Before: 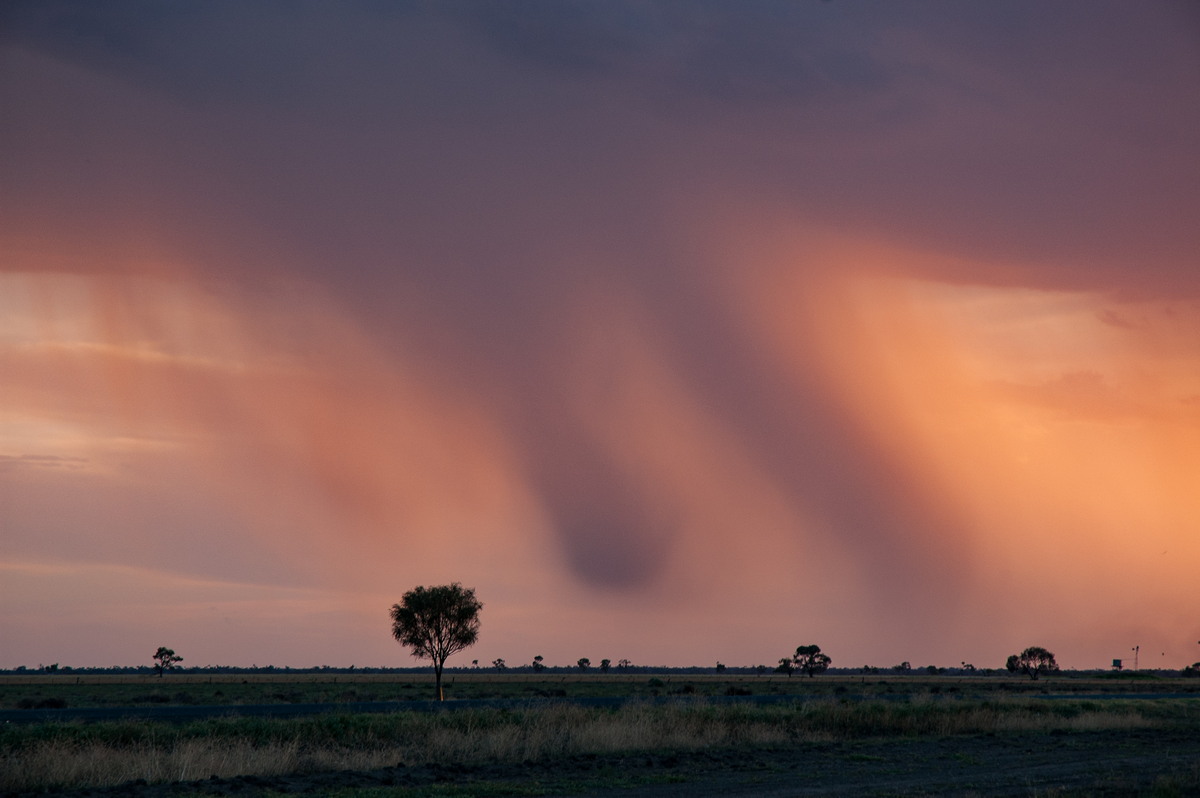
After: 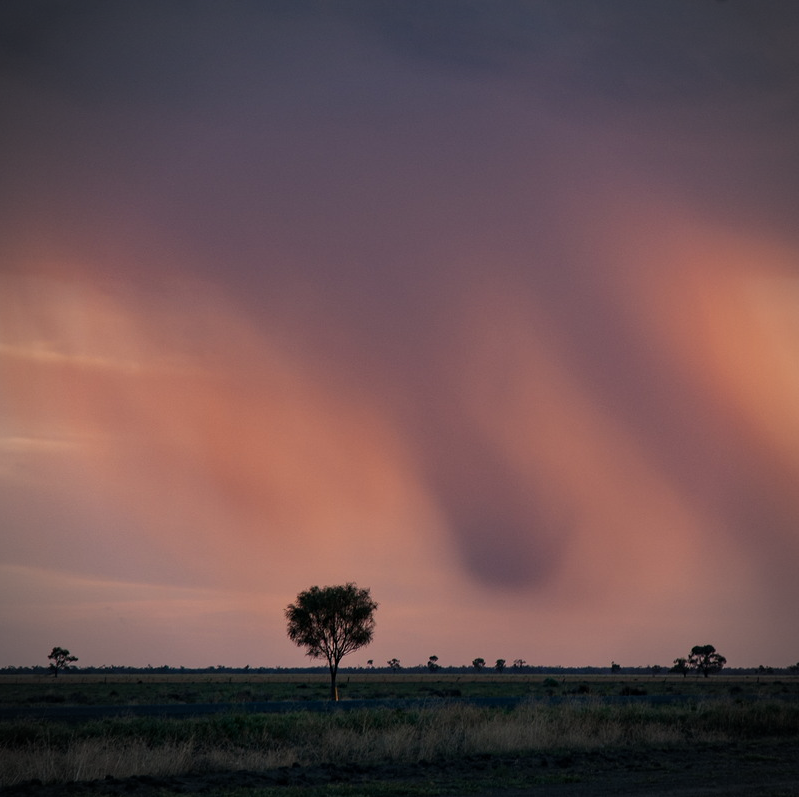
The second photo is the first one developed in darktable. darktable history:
vignetting: automatic ratio true
crop and rotate: left 8.786%, right 24.548%
